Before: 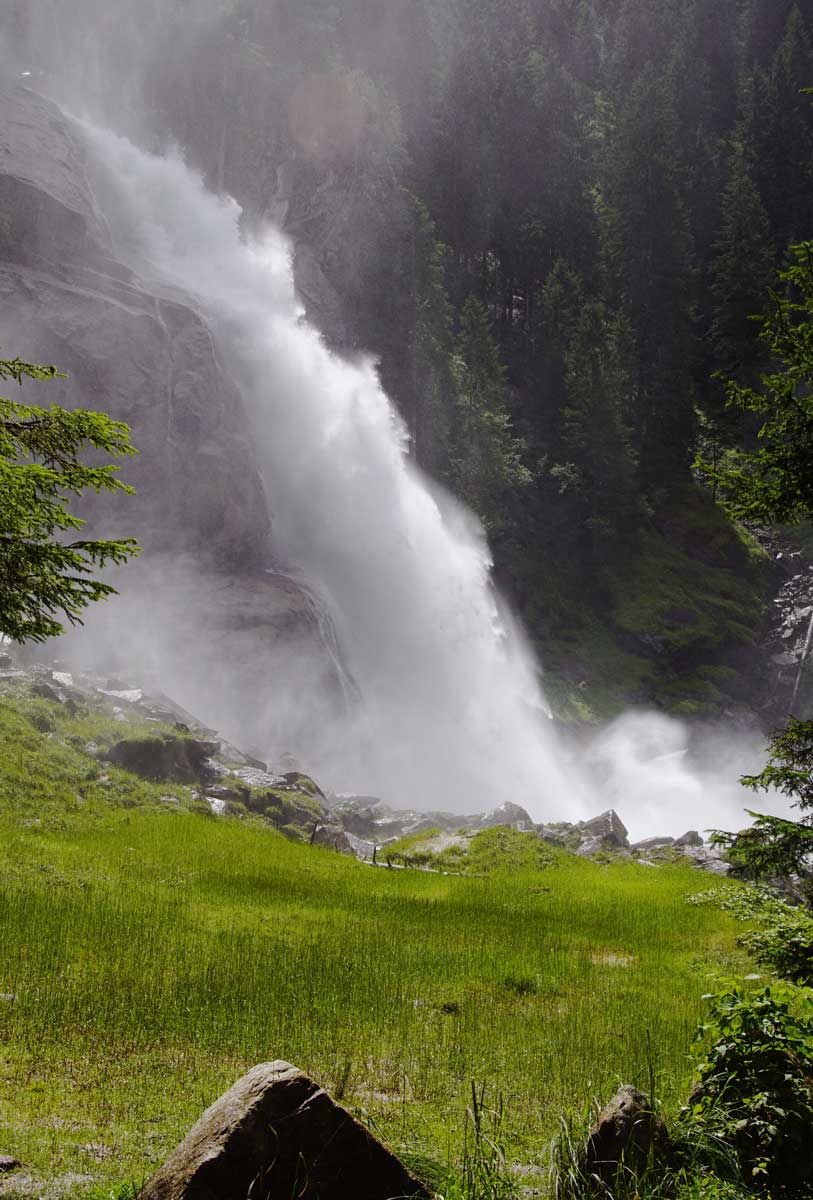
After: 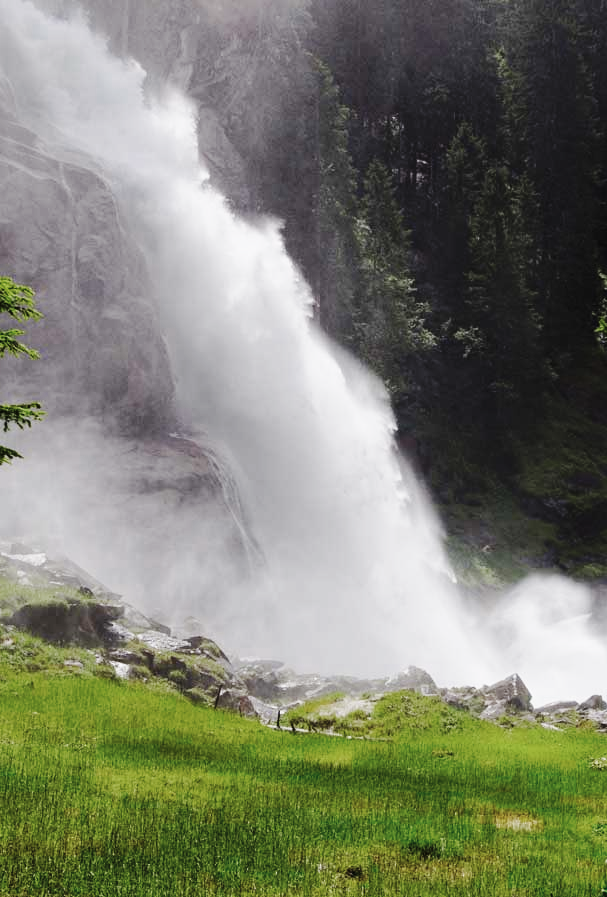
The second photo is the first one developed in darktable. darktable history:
base curve: curves: ch0 [(0, 0) (0.036, 0.025) (0.121, 0.166) (0.206, 0.329) (0.605, 0.79) (1, 1)], preserve colors none
crop and rotate: left 11.831%, top 11.346%, right 13.429%, bottom 13.899%
color zones: curves: ch0 [(0, 0.5) (0.125, 0.4) (0.25, 0.5) (0.375, 0.4) (0.5, 0.4) (0.625, 0.35) (0.75, 0.35) (0.875, 0.5)]; ch1 [(0, 0.35) (0.125, 0.45) (0.25, 0.35) (0.375, 0.35) (0.5, 0.35) (0.625, 0.35) (0.75, 0.45) (0.875, 0.35)]; ch2 [(0, 0.6) (0.125, 0.5) (0.25, 0.5) (0.375, 0.6) (0.5, 0.6) (0.625, 0.5) (0.75, 0.5) (0.875, 0.5)]
